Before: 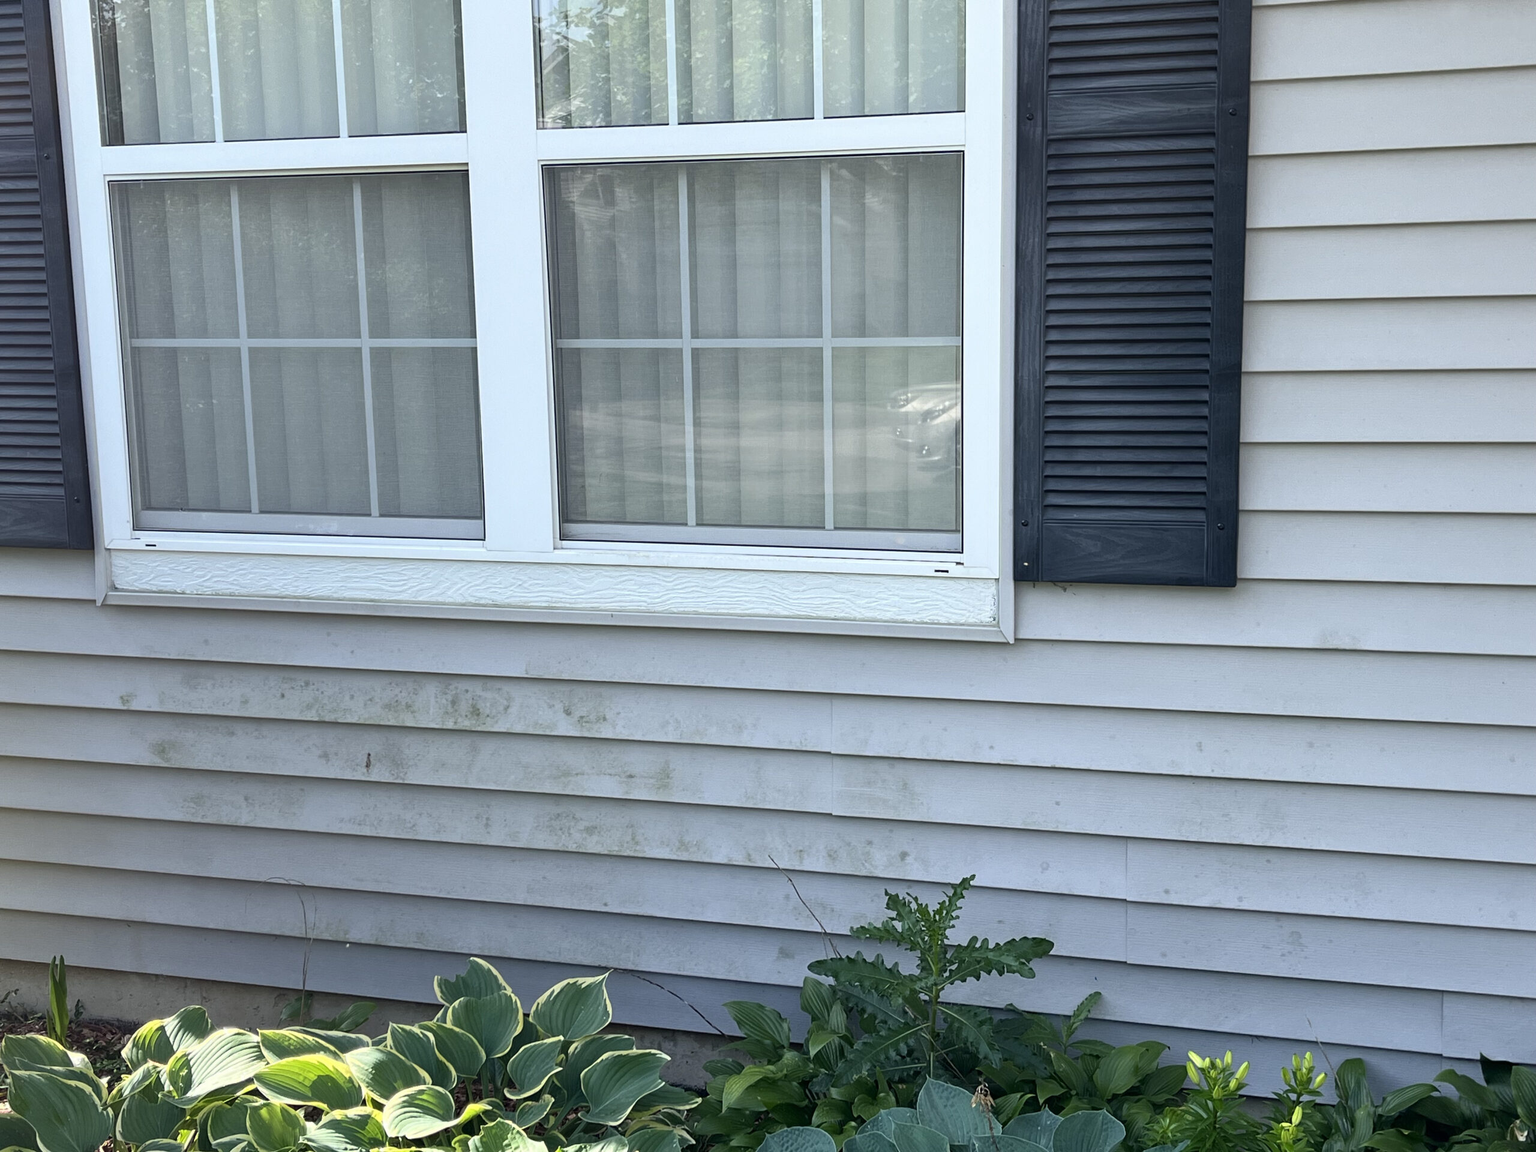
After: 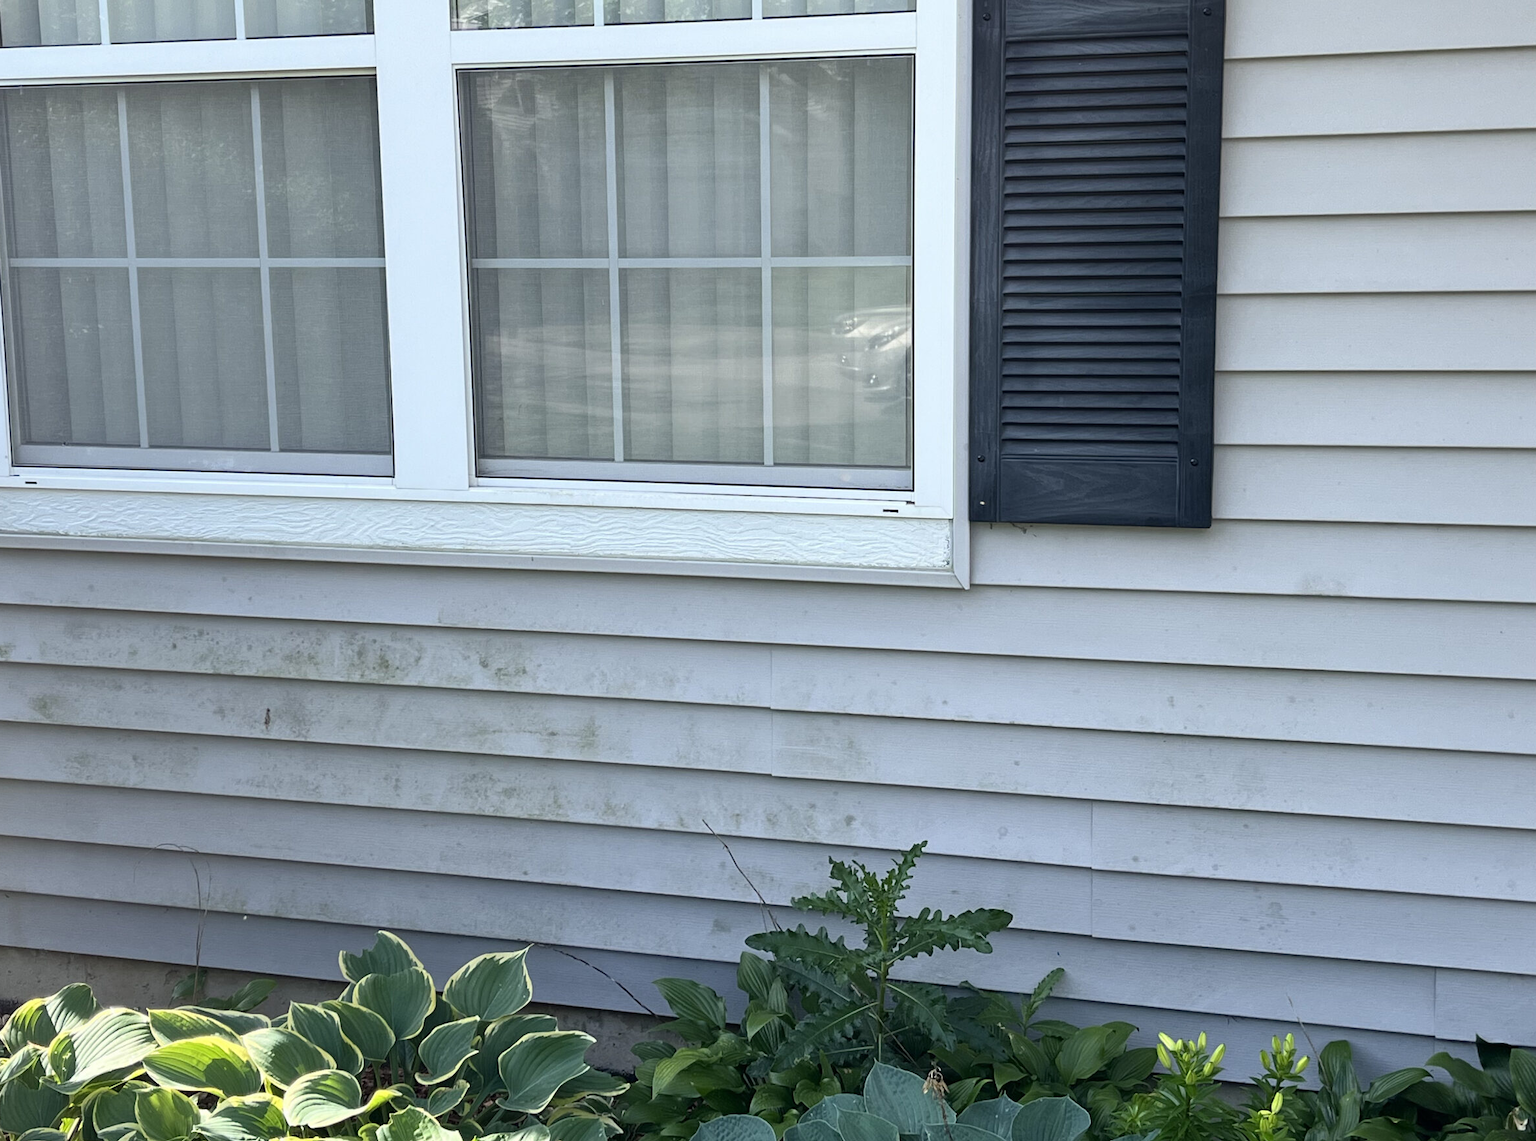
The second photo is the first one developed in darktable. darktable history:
crop and rotate: left 7.984%, top 8.846%
